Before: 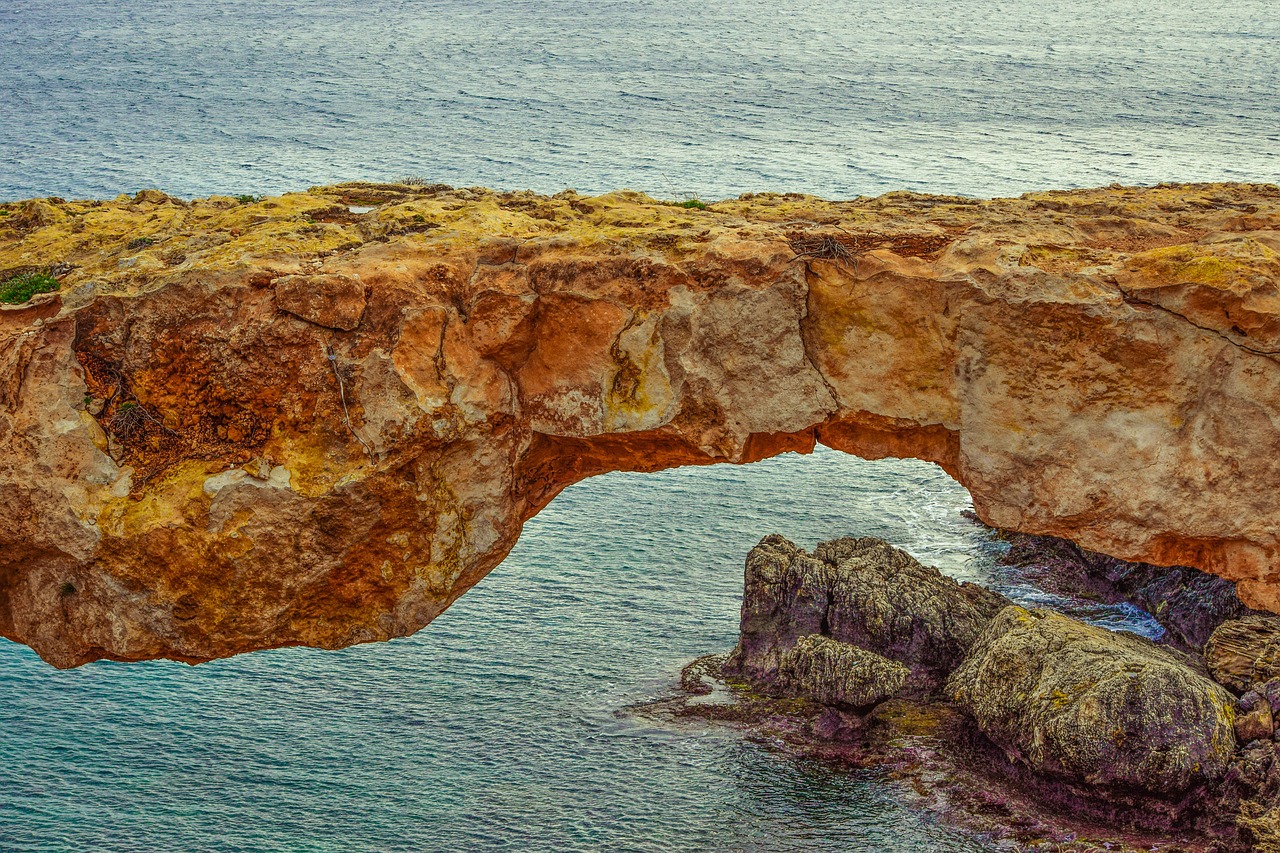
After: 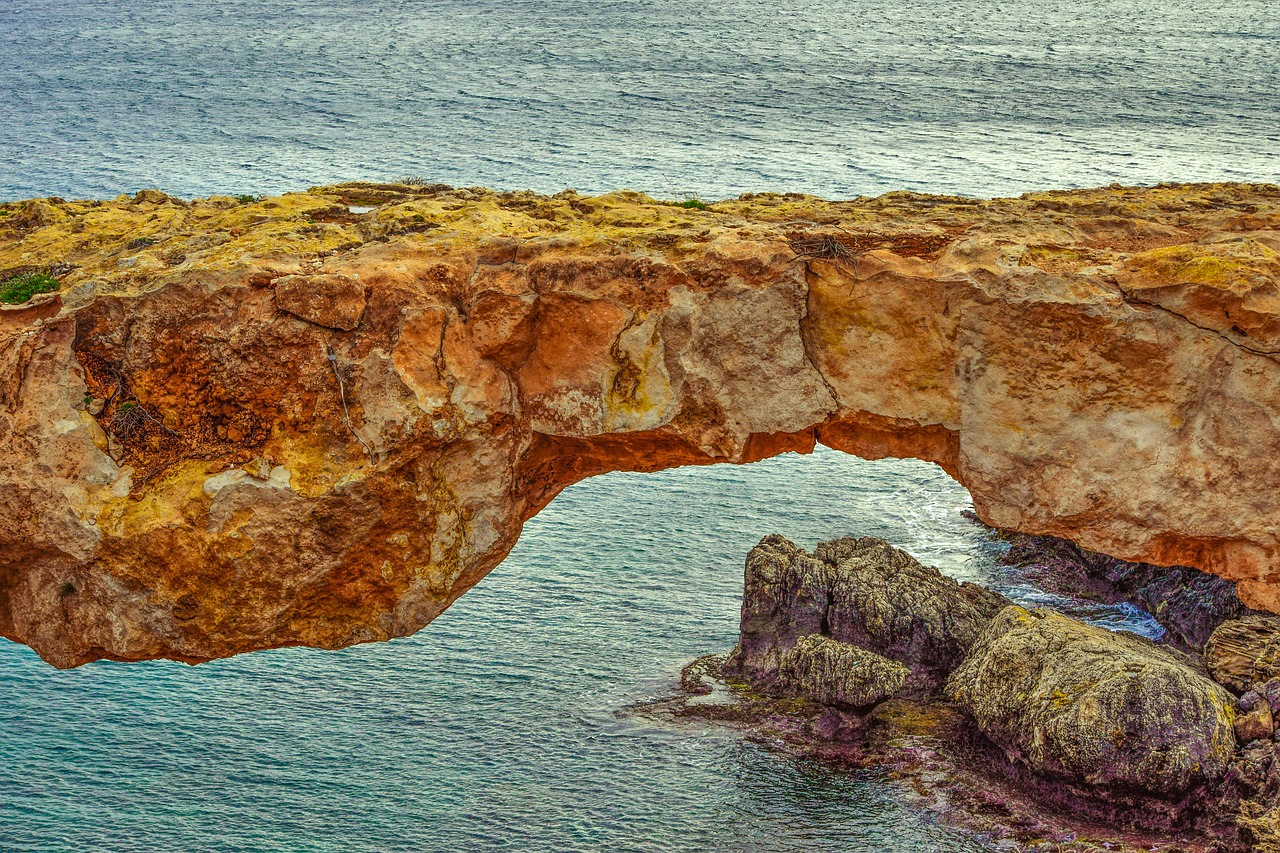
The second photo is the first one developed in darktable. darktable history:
shadows and highlights: radius 100.41, shadows 50.55, highlights -64.36, highlights color adjustment 49.82%, soften with gaussian
exposure: exposure 0.217 EV, compensate highlight preservation false
